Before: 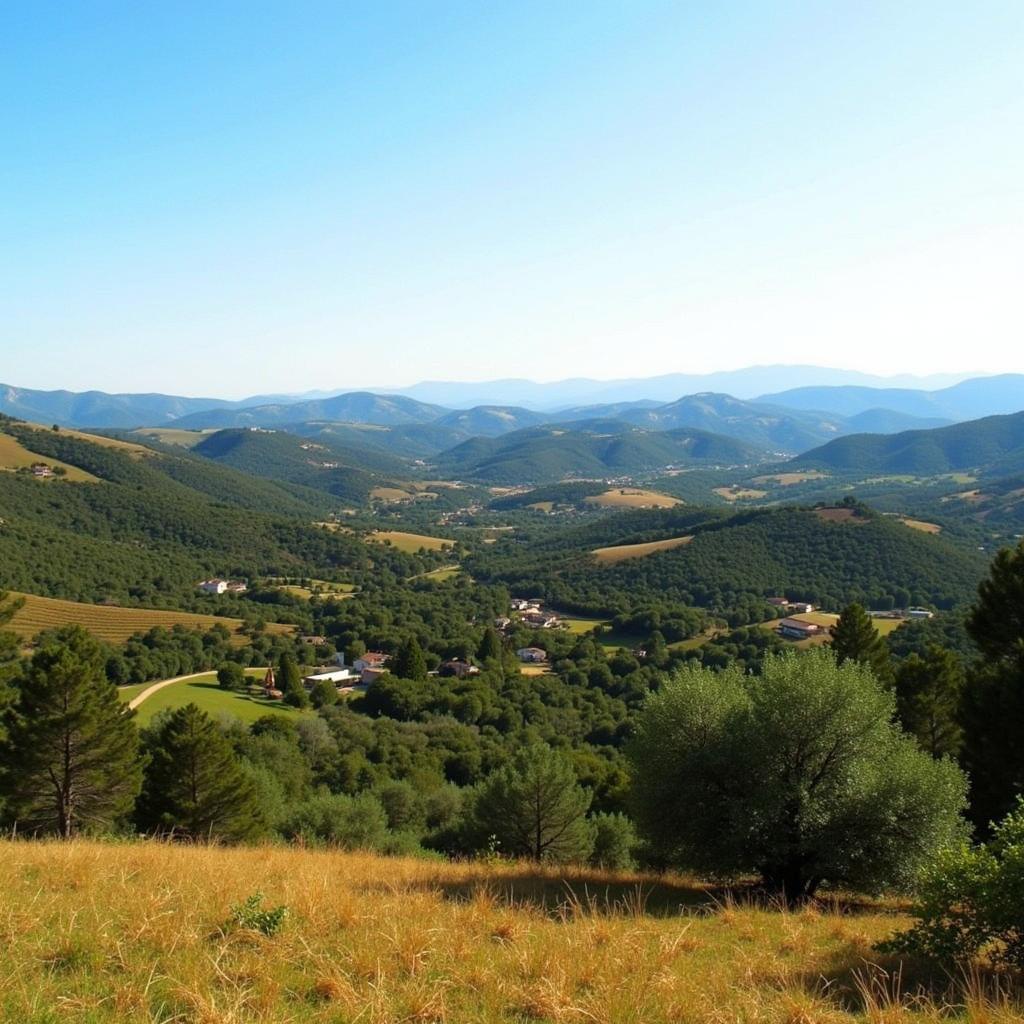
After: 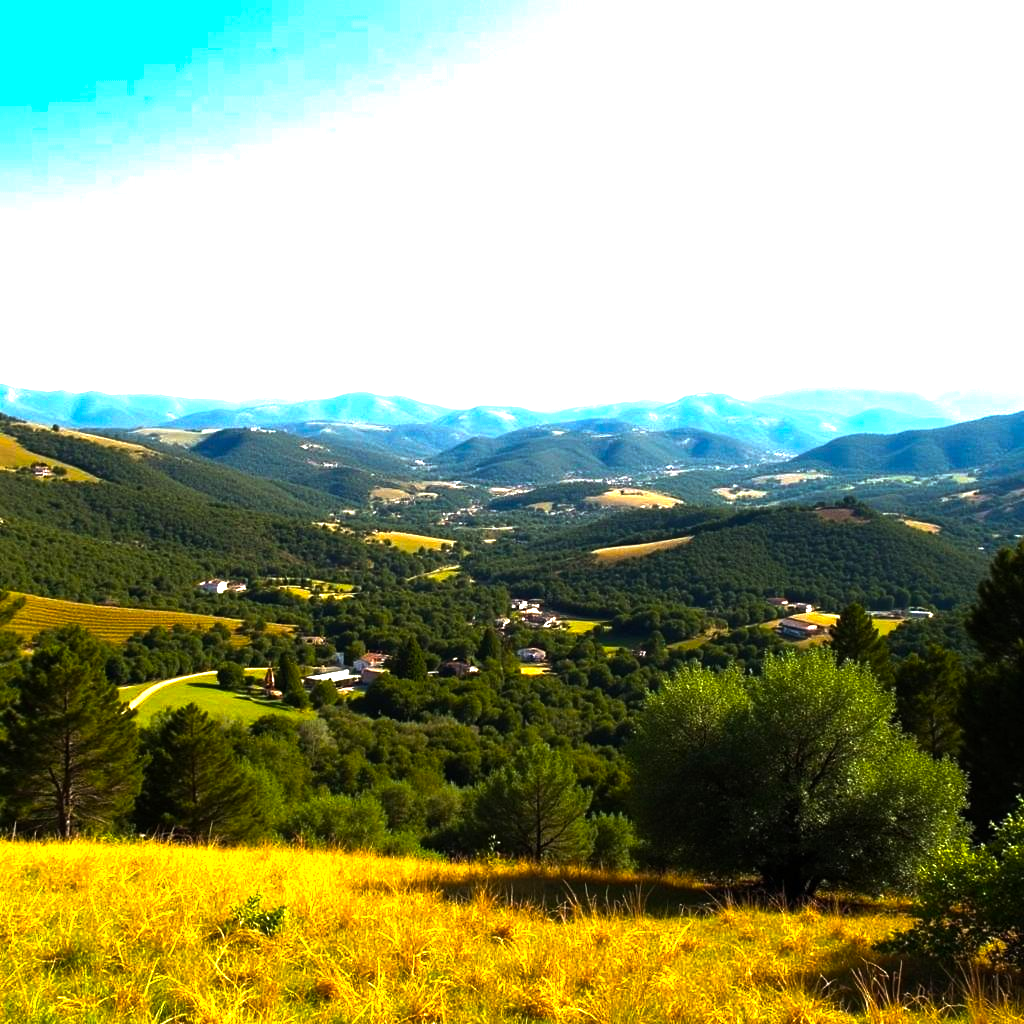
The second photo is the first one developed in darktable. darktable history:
color balance rgb: perceptual saturation grading › global saturation 29.373%, perceptual brilliance grading › highlights 74.63%, perceptual brilliance grading › shadows -29.639%, global vibrance 20%
